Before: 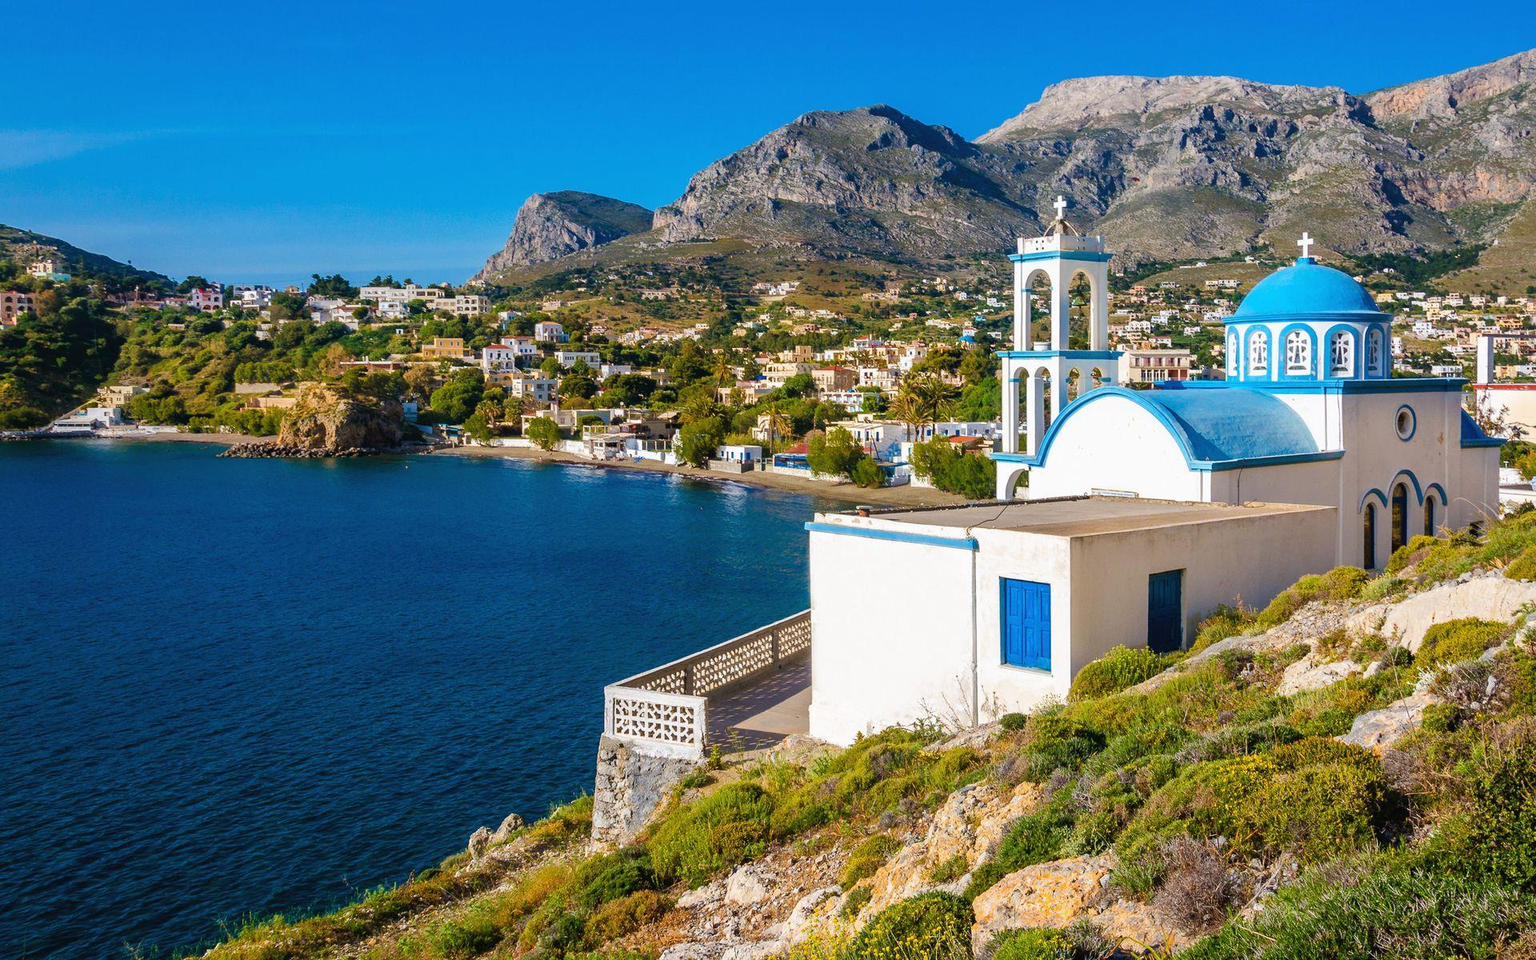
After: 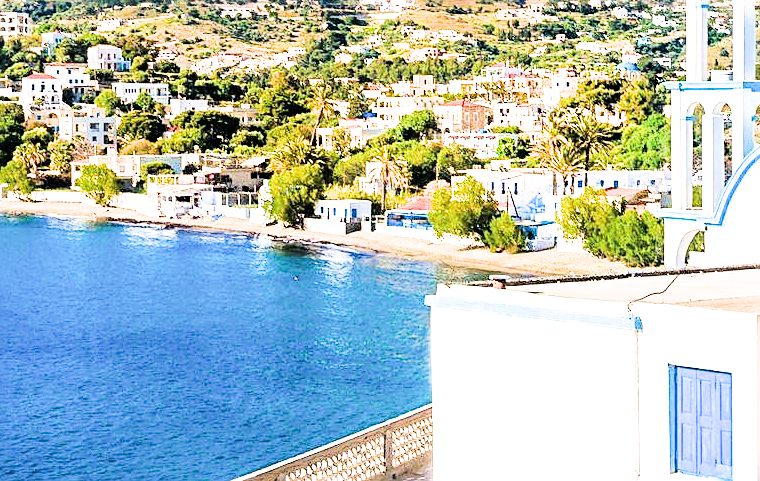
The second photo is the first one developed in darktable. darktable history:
crop: left 30.284%, top 29.811%, right 30.104%, bottom 30.049%
exposure: black level correction 0, exposure 1.946 EV, compensate highlight preservation false
filmic rgb: black relative exposure -5.09 EV, white relative exposure 3.97 EV, hardness 2.88, contrast 1.185, highlights saturation mix -28.92%
sharpen: on, module defaults
tone equalizer: -8 EV -0.734 EV, -7 EV -0.675 EV, -6 EV -0.581 EV, -5 EV -0.374 EV, -3 EV 0.374 EV, -2 EV 0.6 EV, -1 EV 0.7 EV, +0 EV 0.744 EV, edges refinement/feathering 500, mask exposure compensation -1.57 EV, preserve details no
